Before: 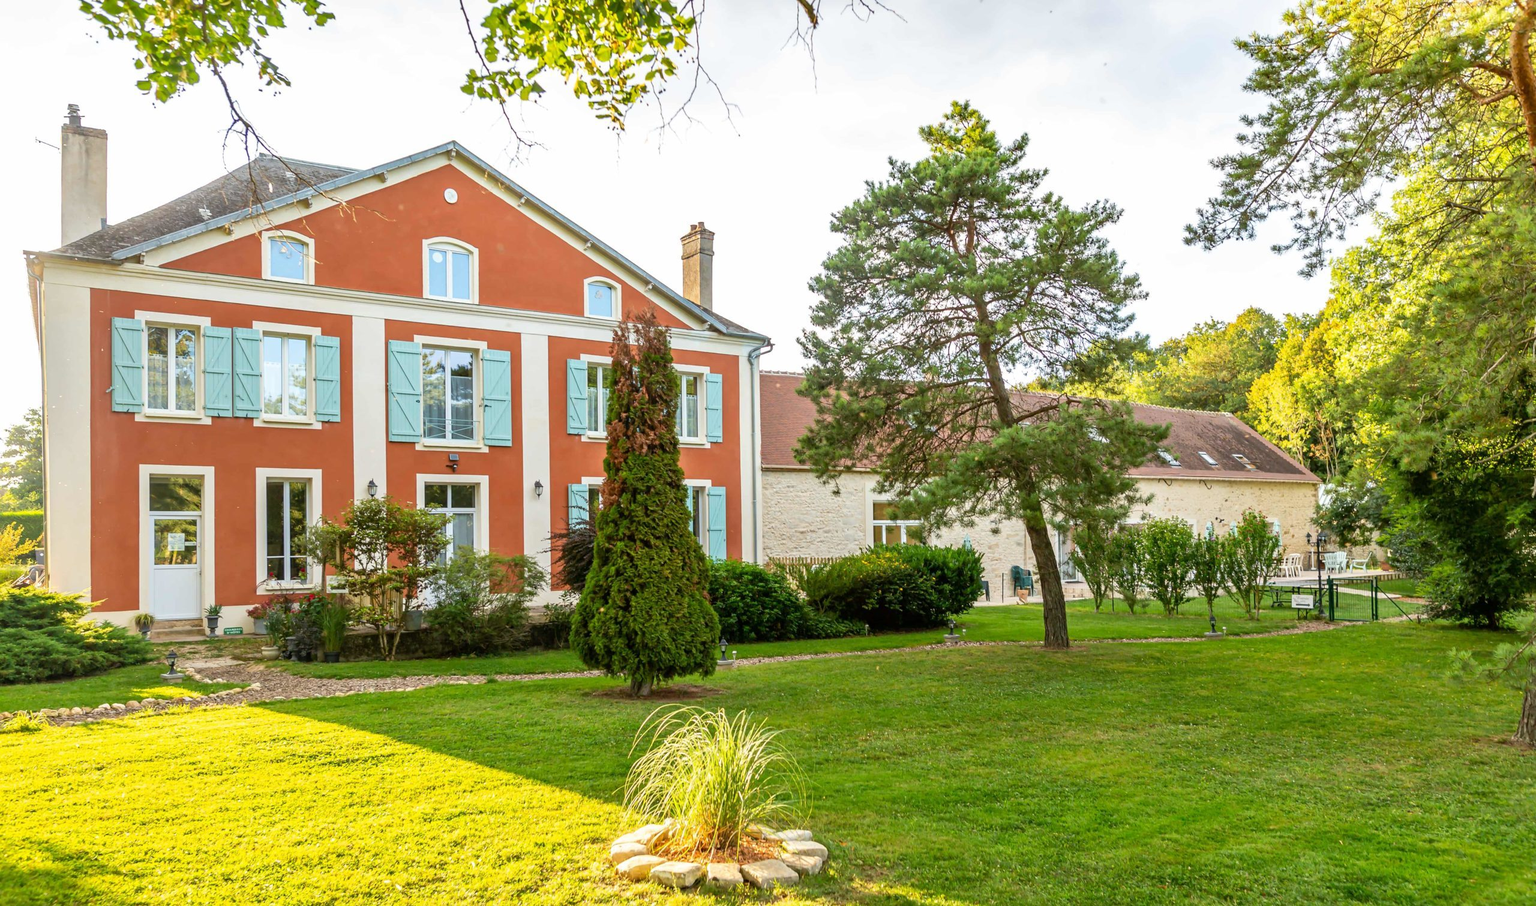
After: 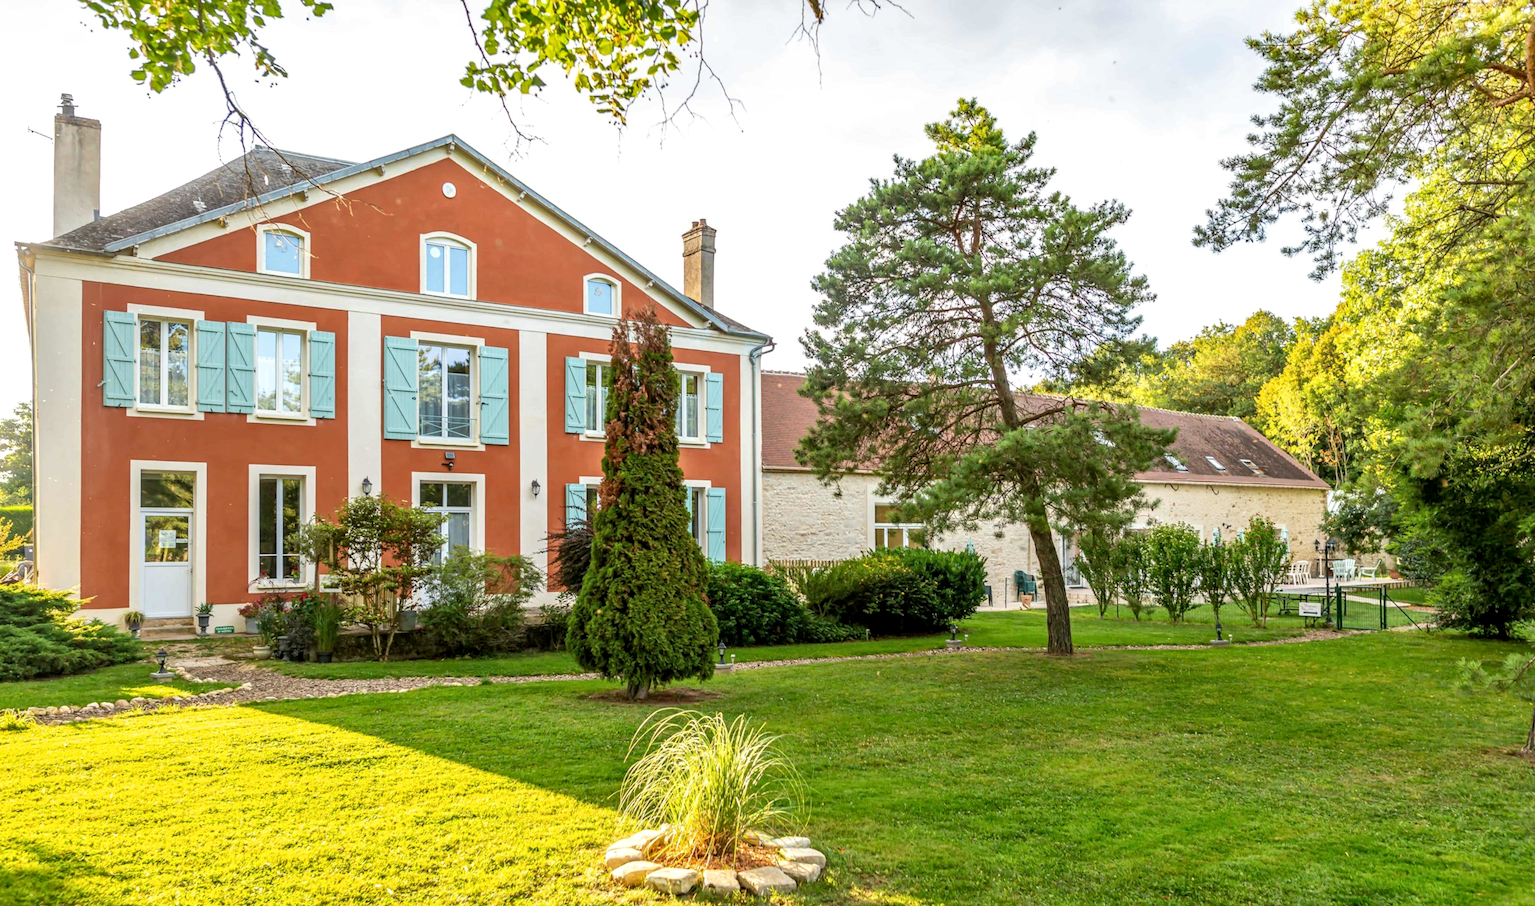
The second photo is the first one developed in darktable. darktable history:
crop and rotate: angle -0.5°
local contrast: on, module defaults
